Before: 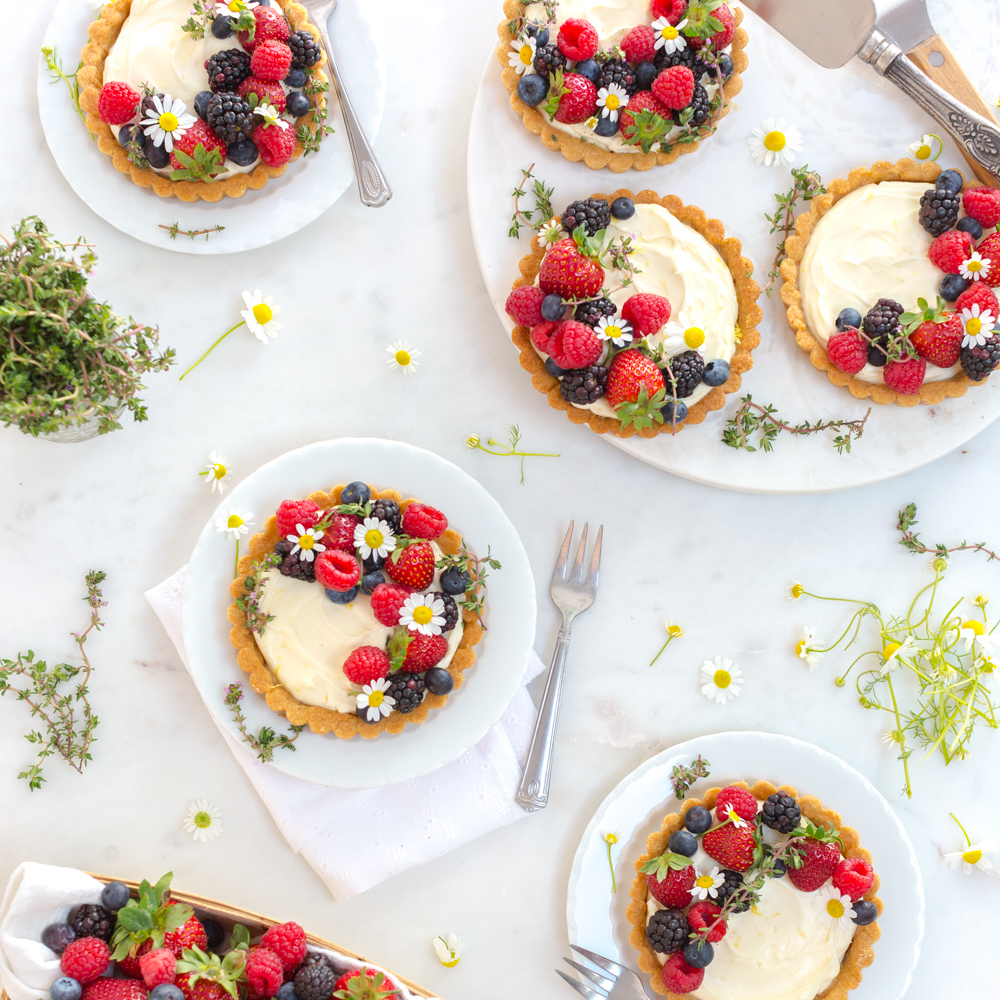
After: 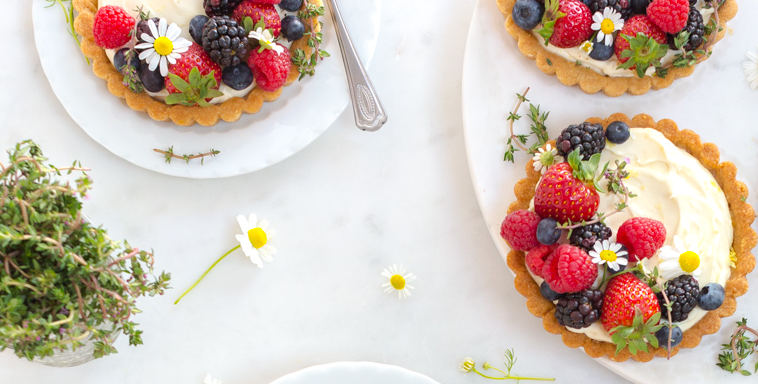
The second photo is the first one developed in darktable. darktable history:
tone equalizer: mask exposure compensation -0.515 EV
crop: left 0.549%, top 7.629%, right 23.56%, bottom 53.926%
